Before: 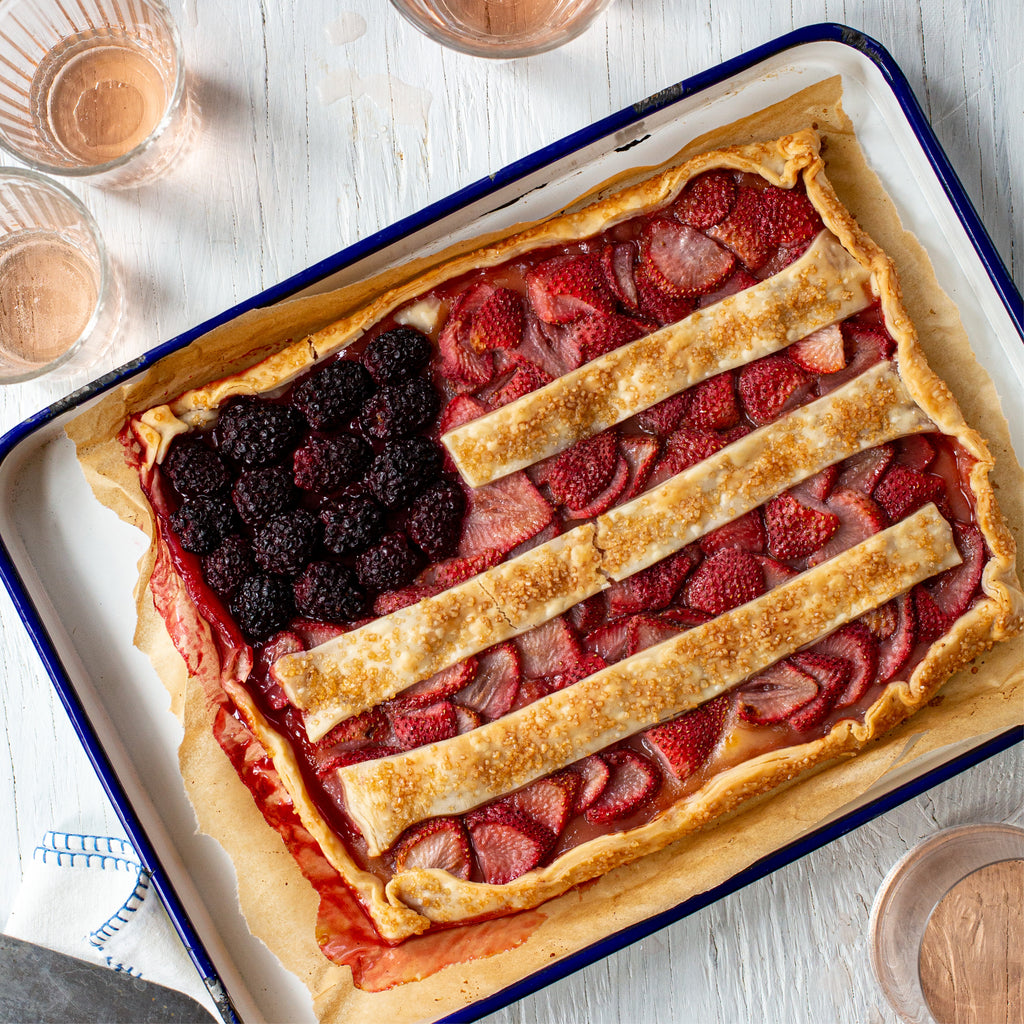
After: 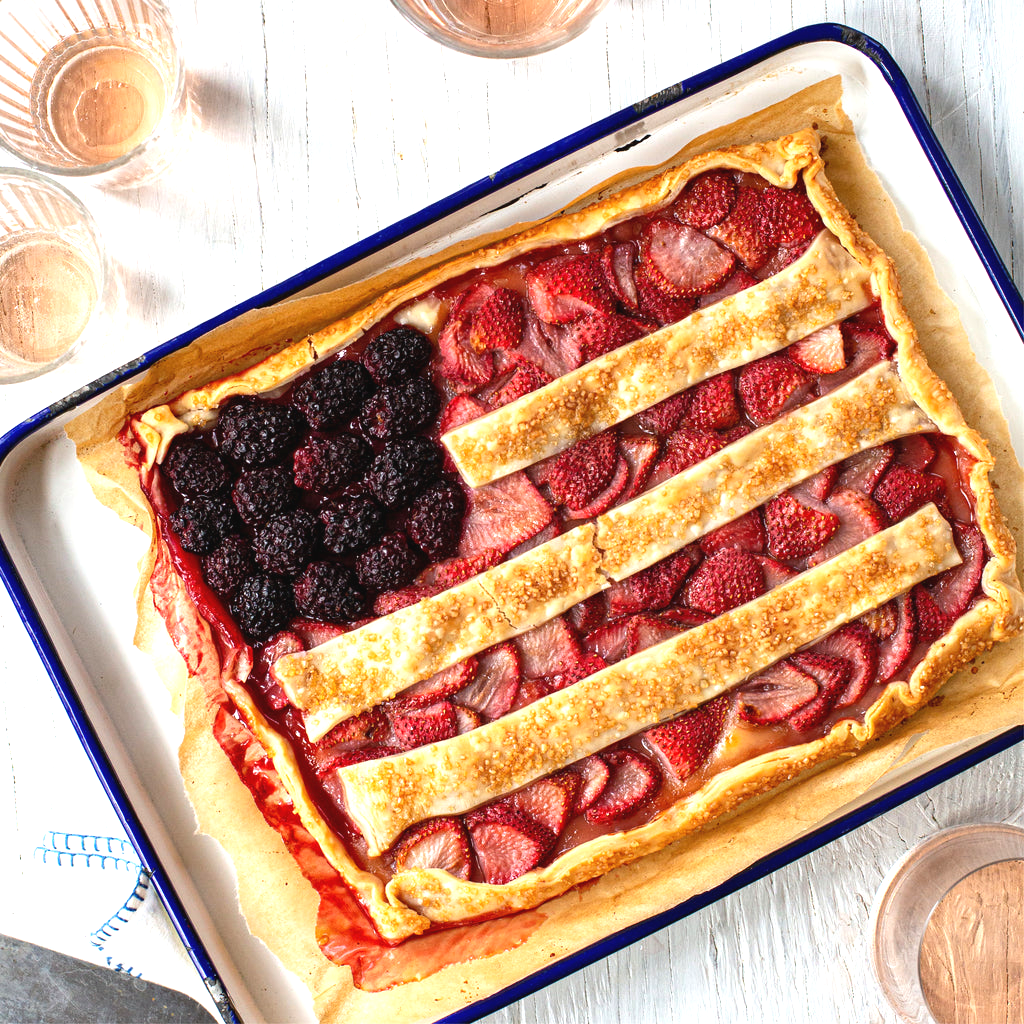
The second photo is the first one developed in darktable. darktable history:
tone equalizer: on, module defaults
exposure: black level correction -0.002, exposure 0.708 EV, compensate exposure bias true, compensate highlight preservation false
